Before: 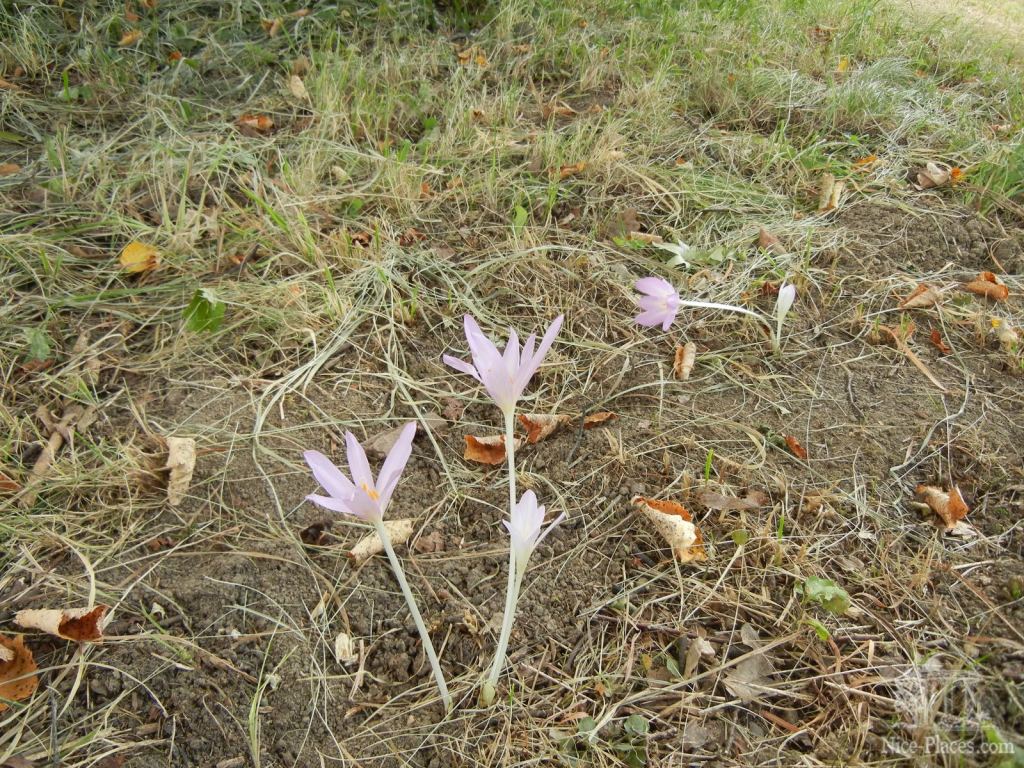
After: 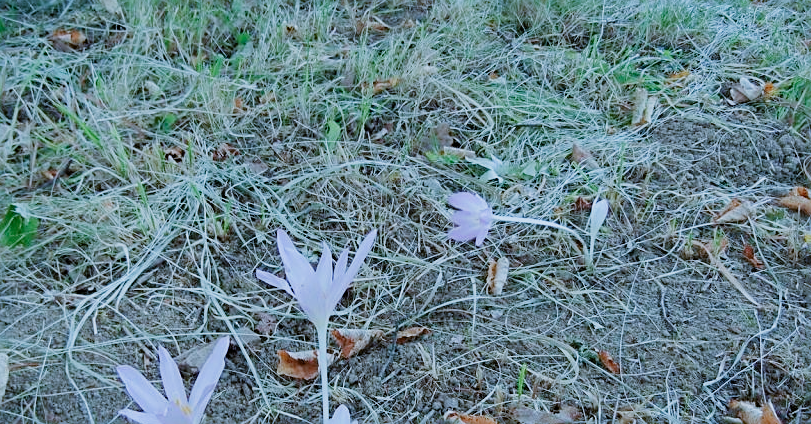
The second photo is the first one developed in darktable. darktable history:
haze removal: compatibility mode true, adaptive false
filmic rgb: black relative exposure -7.65 EV, white relative exposure 4.56 EV, threshold 5.94 EV, hardness 3.61, preserve chrominance no, color science v5 (2021), enable highlight reconstruction true
crop: left 18.311%, top 11.115%, right 2.437%, bottom 33.637%
color calibration: illuminant as shot in camera, x 0.442, y 0.412, temperature 2883.8 K
sharpen: on, module defaults
